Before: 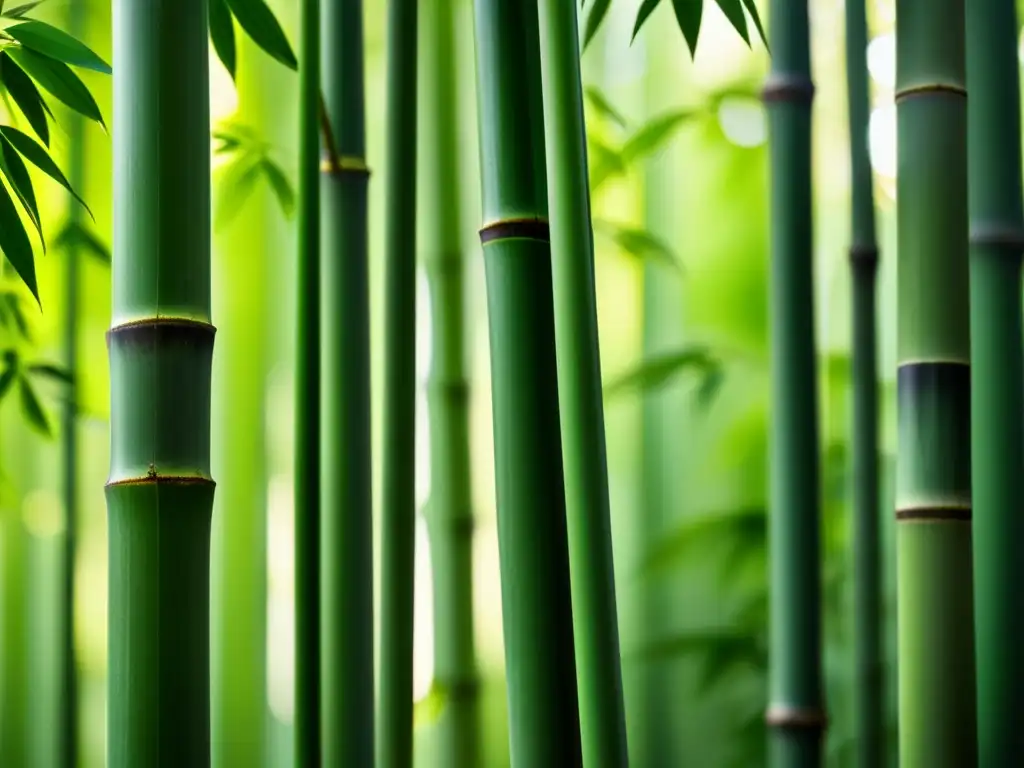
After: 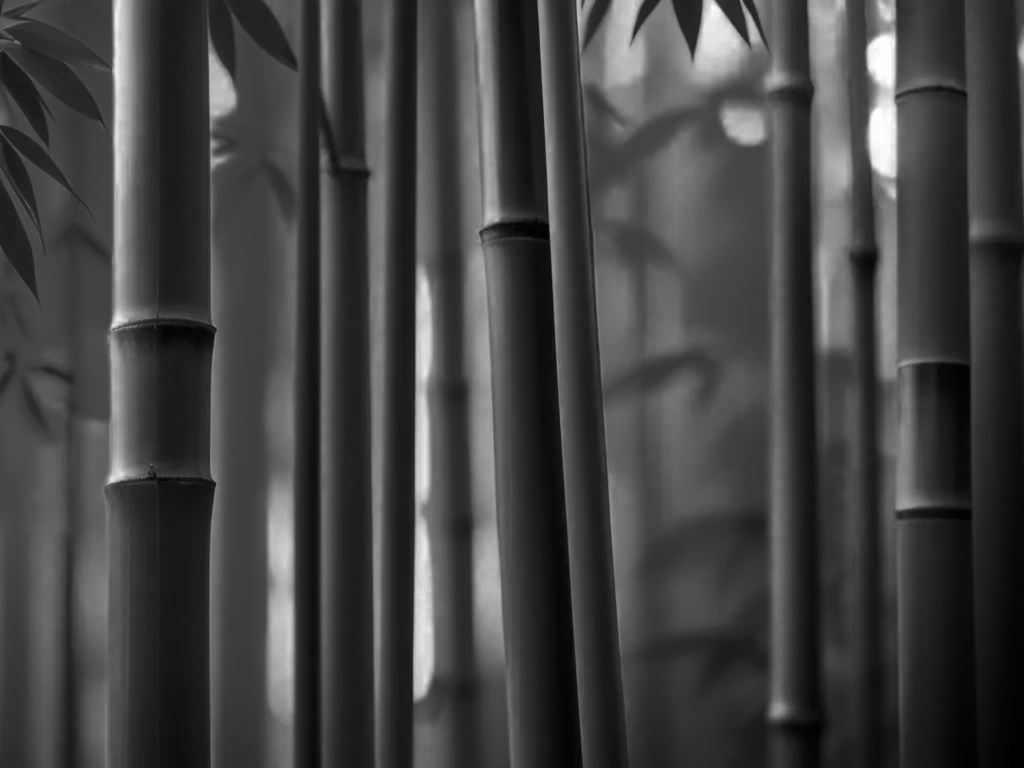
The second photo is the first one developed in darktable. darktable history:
shadows and highlights: shadows -89.96, highlights 89.9, soften with gaussian
color zones: curves: ch0 [(0.287, 0.048) (0.493, 0.484) (0.737, 0.816)]; ch1 [(0, 0) (0.143, 0) (0.286, 0) (0.429, 0) (0.571, 0) (0.714, 0) (0.857, 0)]
